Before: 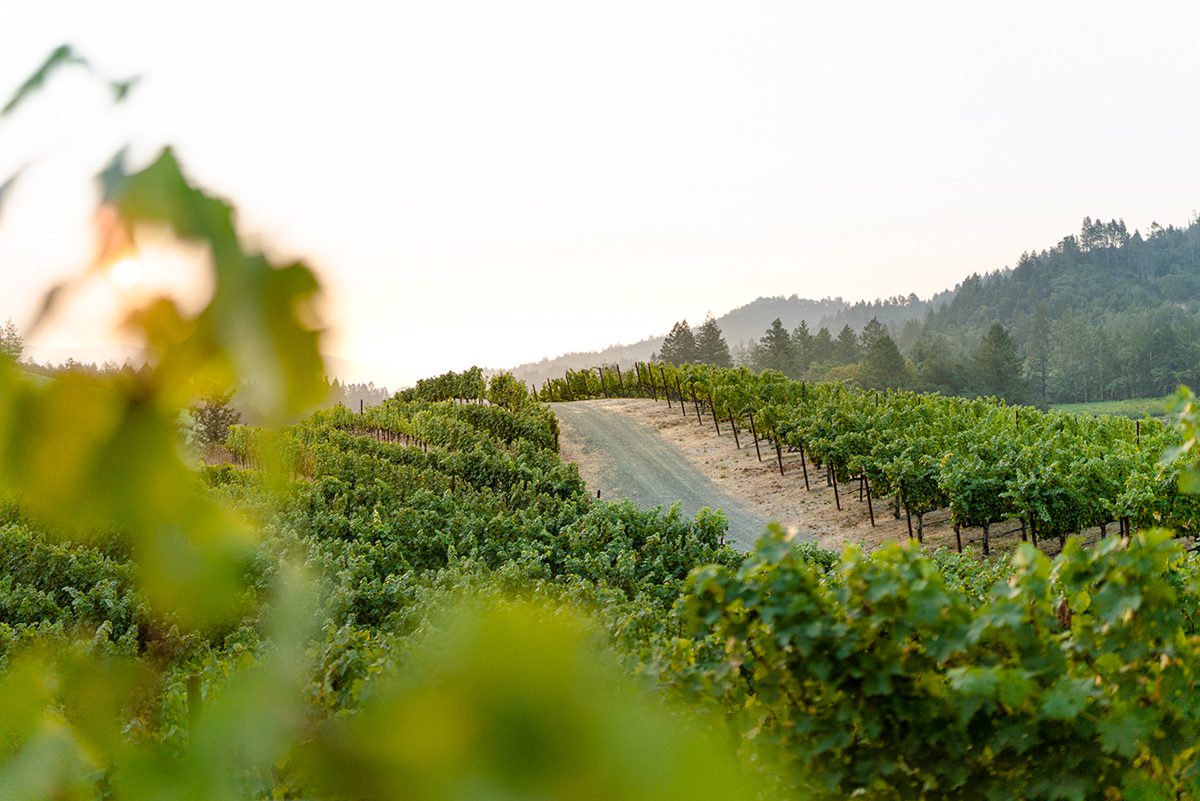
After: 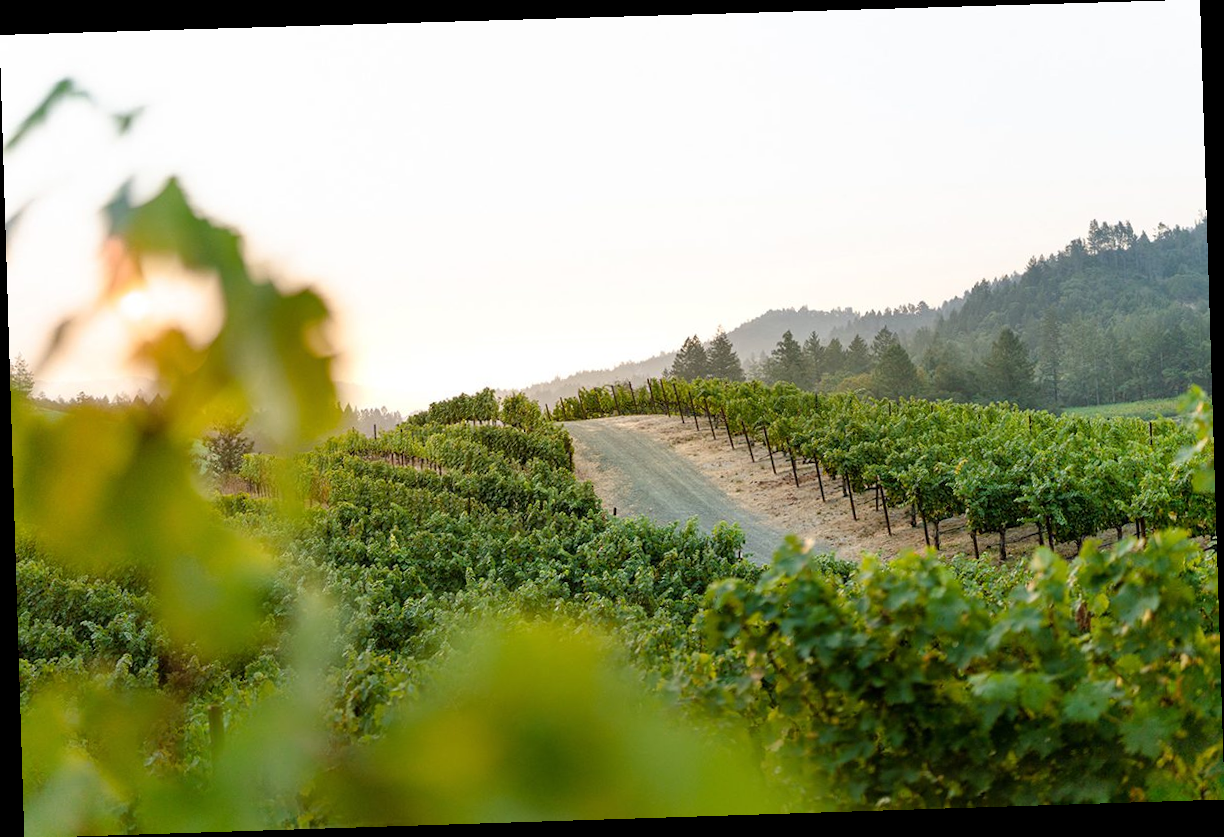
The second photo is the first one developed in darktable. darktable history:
rotate and perspective: rotation -1.77°, lens shift (horizontal) 0.004, automatic cropping off
white balance: emerald 1
